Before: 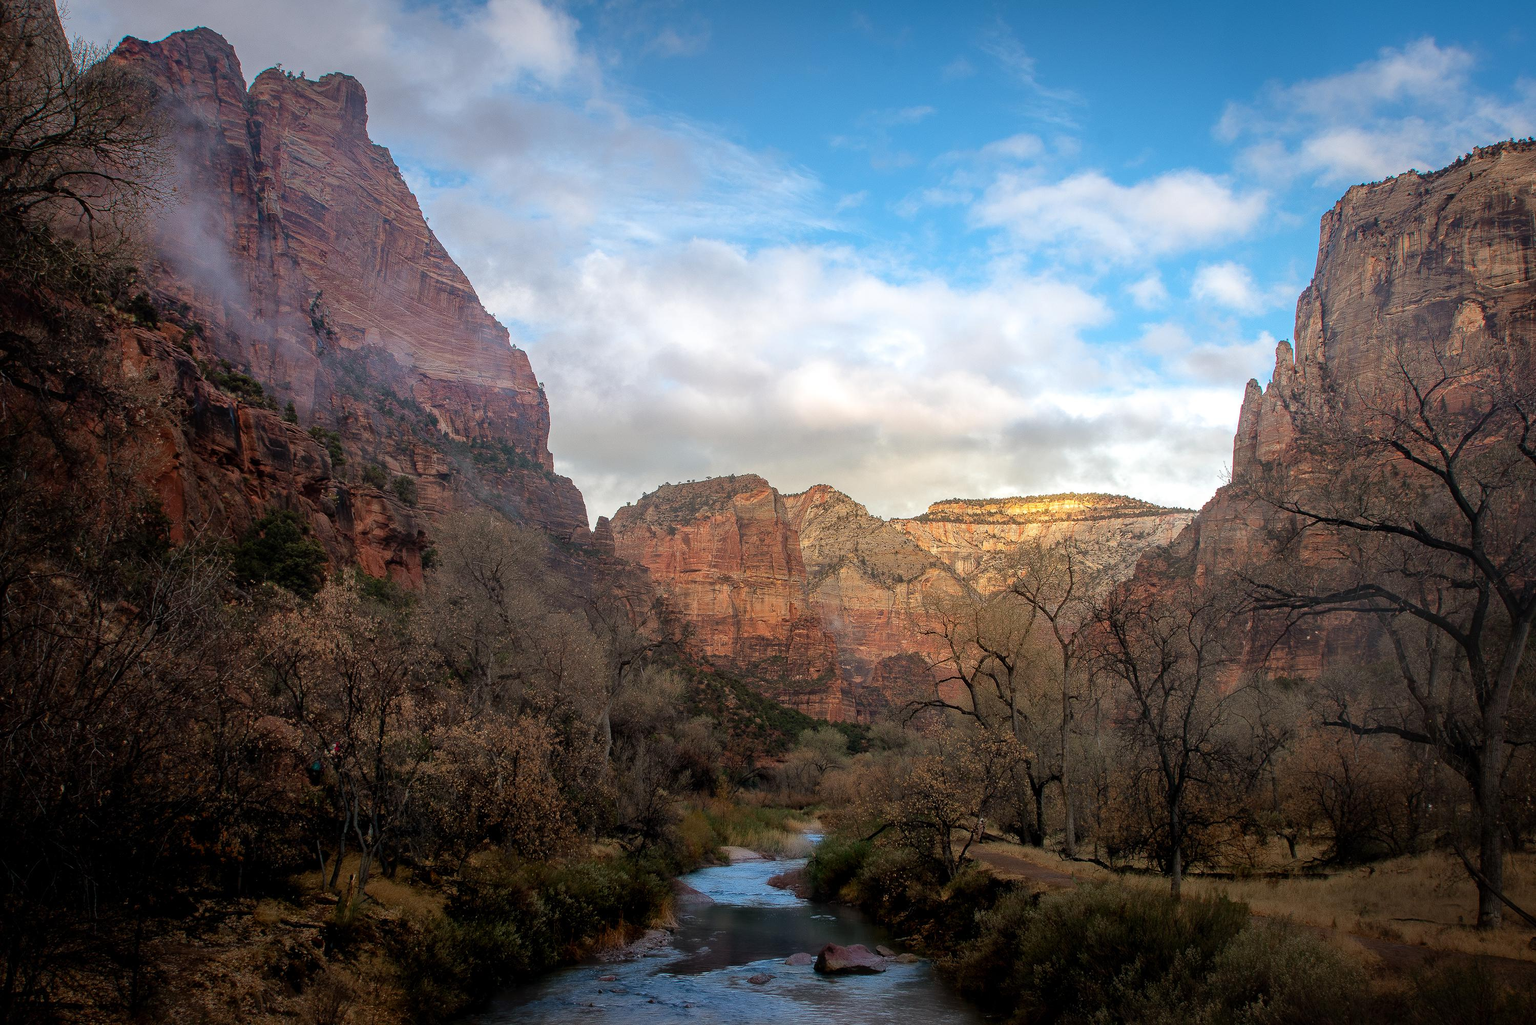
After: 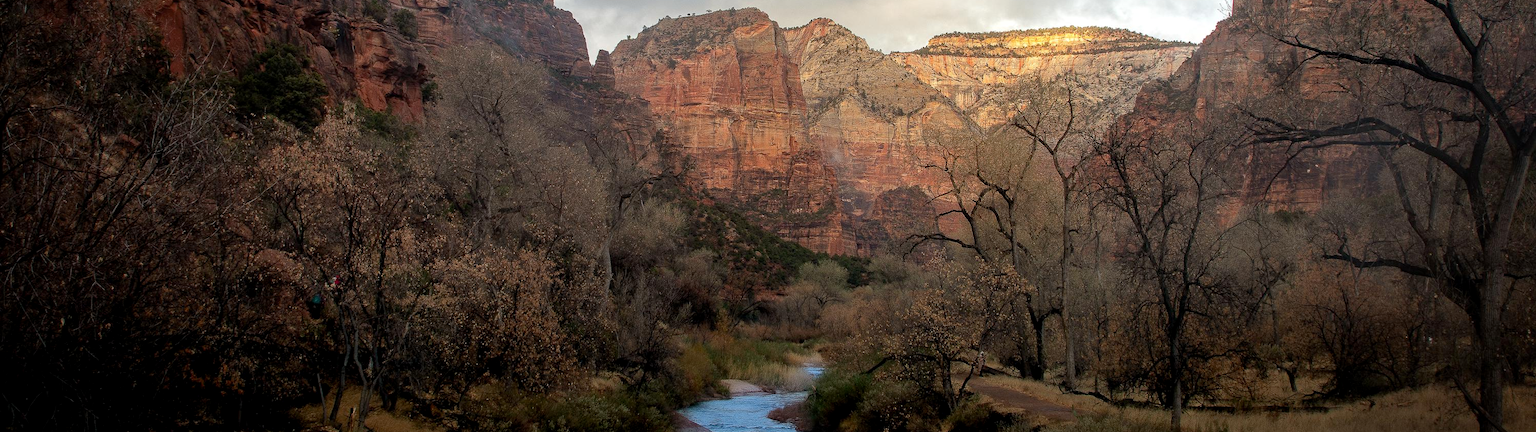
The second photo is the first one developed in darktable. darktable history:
crop: top 45.593%, bottom 12.178%
exposure: black level correction 0.001, exposure 0.017 EV, compensate highlight preservation false
